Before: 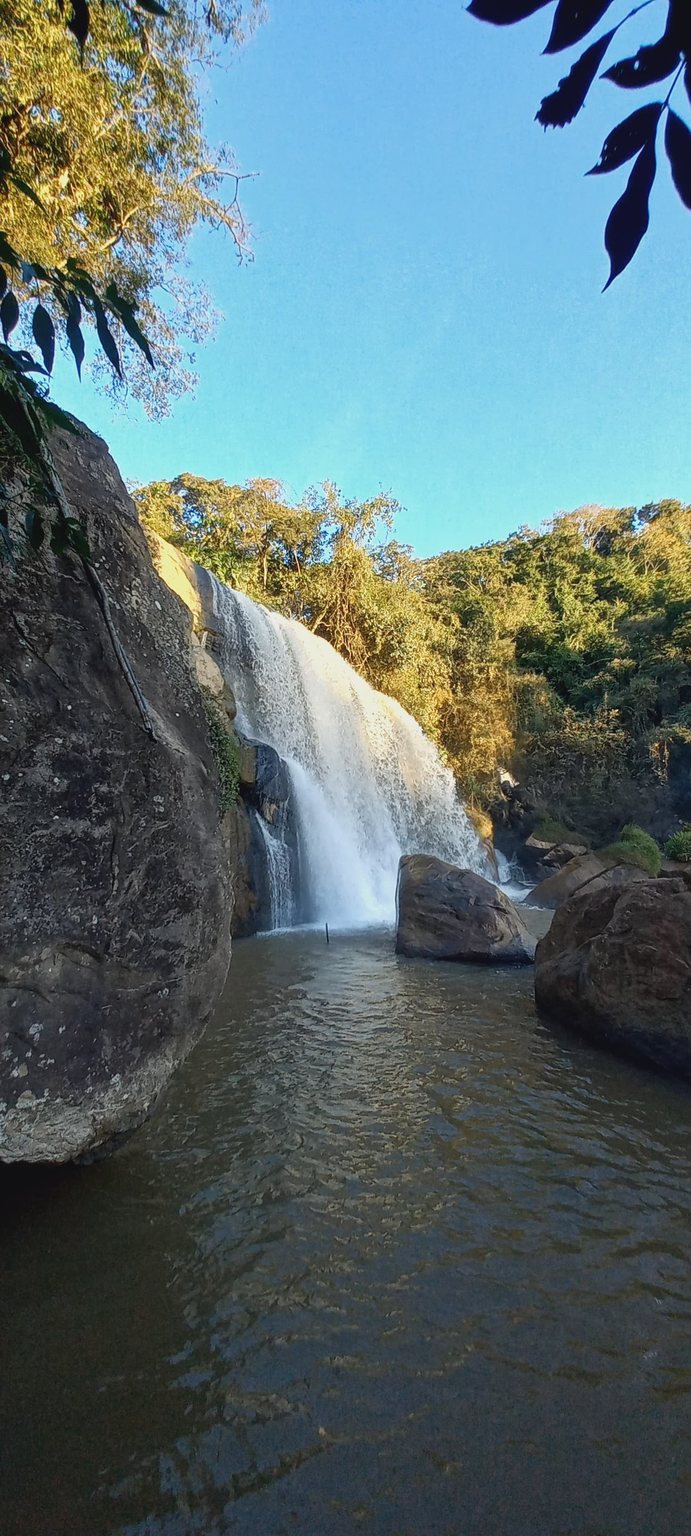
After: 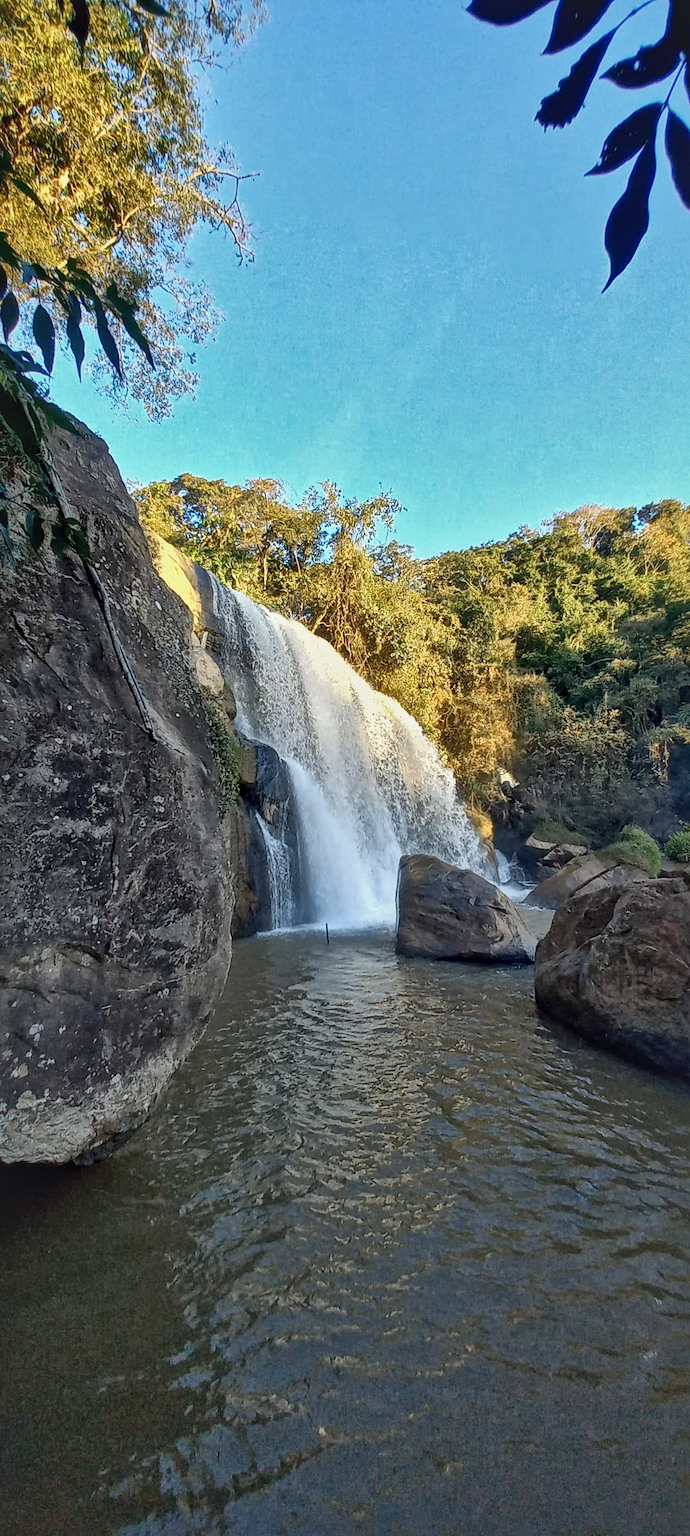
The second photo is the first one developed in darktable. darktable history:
shadows and highlights: on, module defaults
local contrast: mode bilateral grid, contrast 25, coarseness 48, detail 152%, midtone range 0.2
